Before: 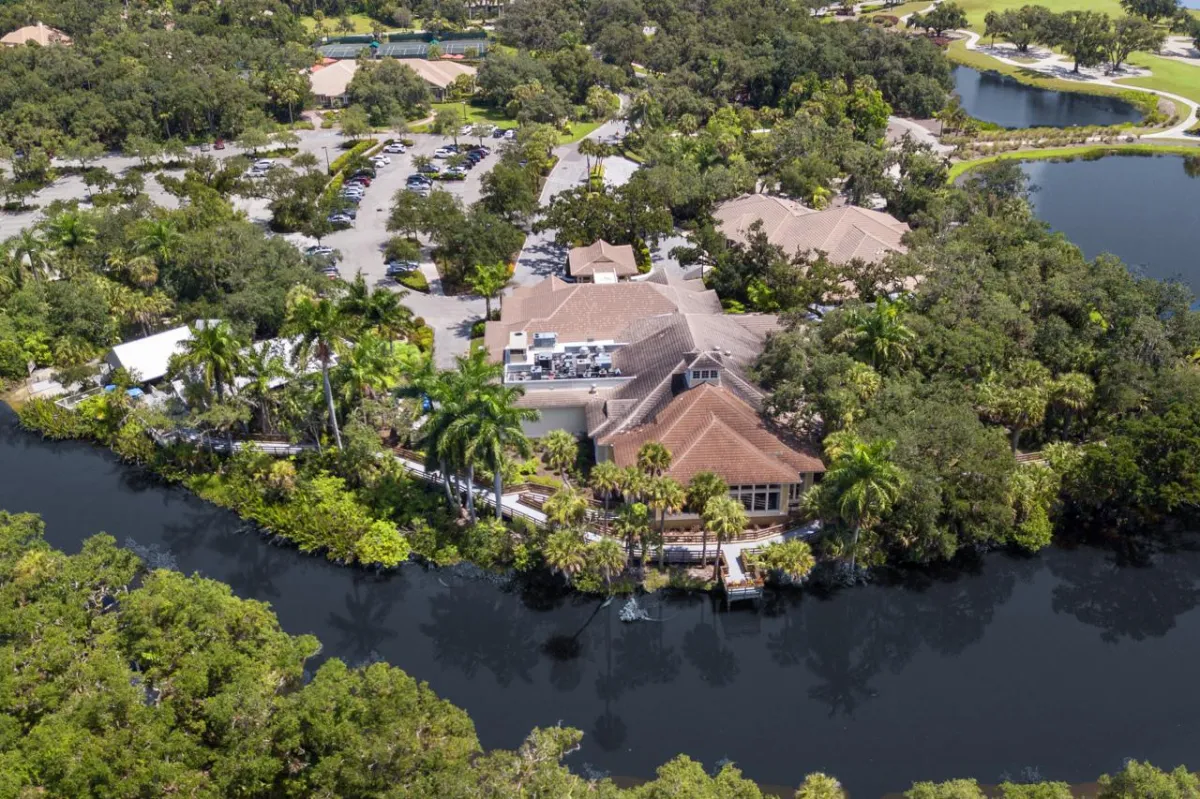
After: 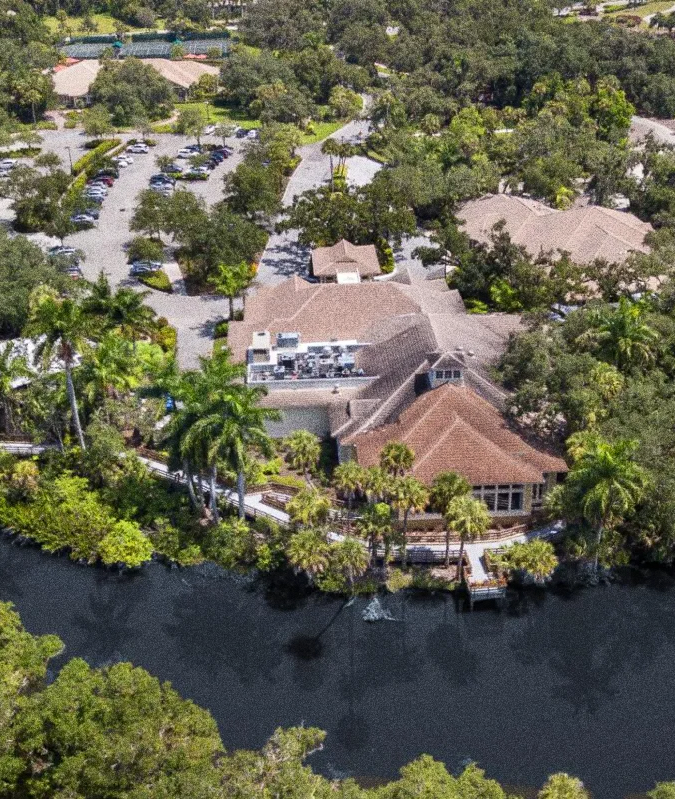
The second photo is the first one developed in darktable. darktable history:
crop: left 21.496%, right 22.254%
grain: coarseness 10.62 ISO, strength 55.56%
vignetting: fall-off start 116.67%, fall-off radius 59.26%, brightness -0.31, saturation -0.056
